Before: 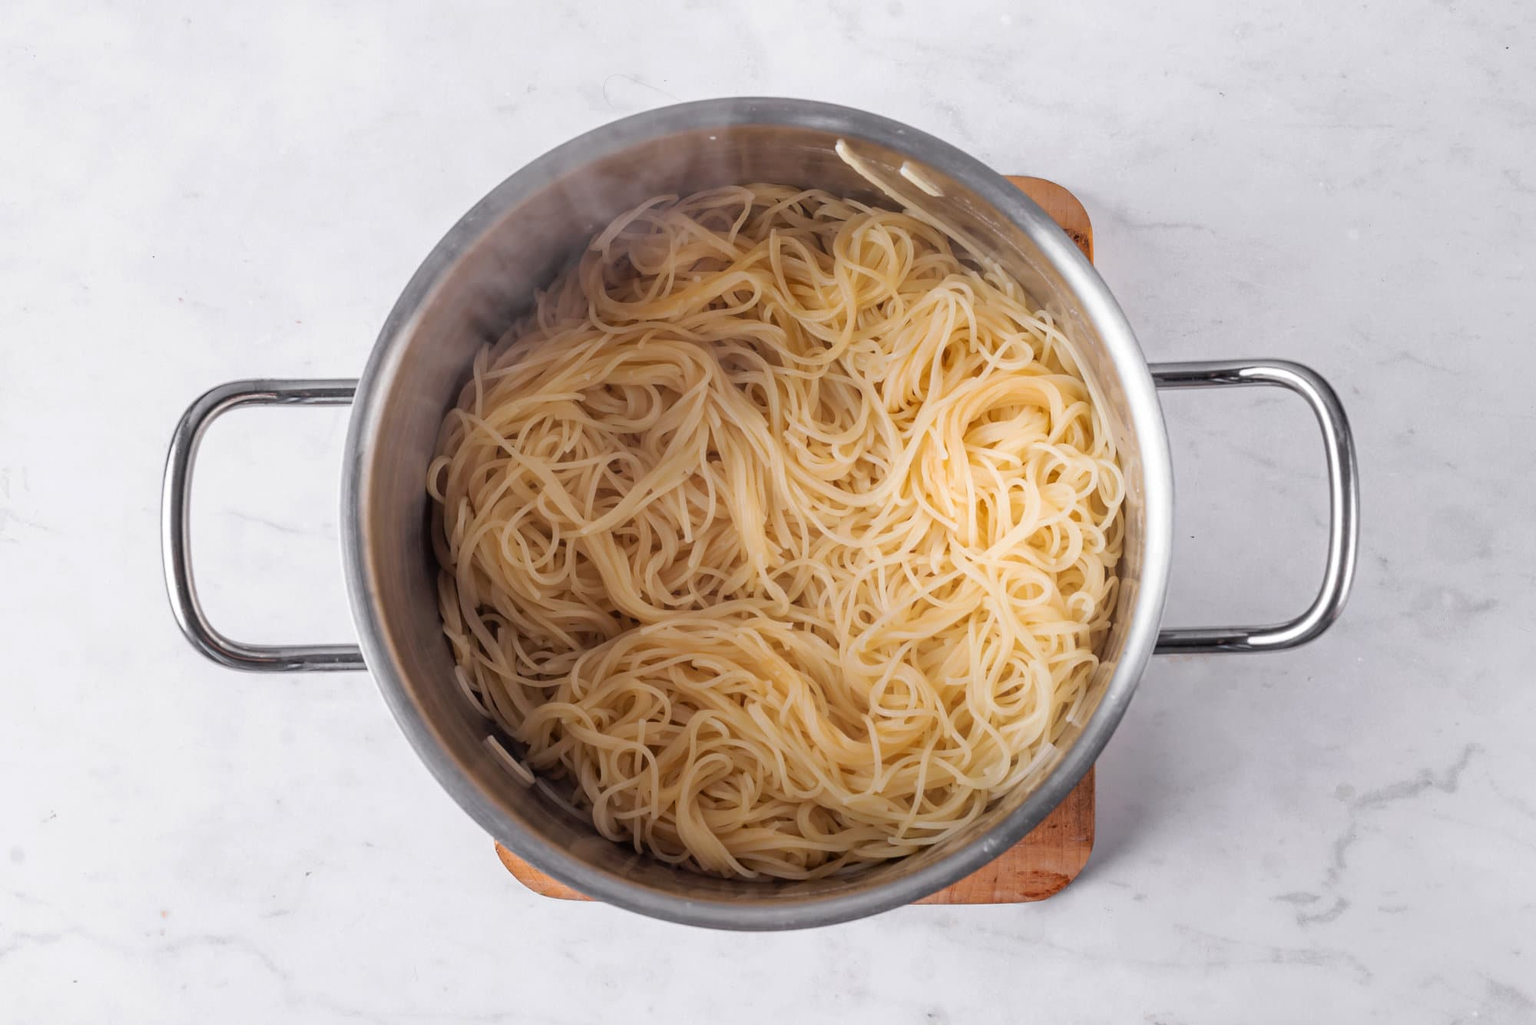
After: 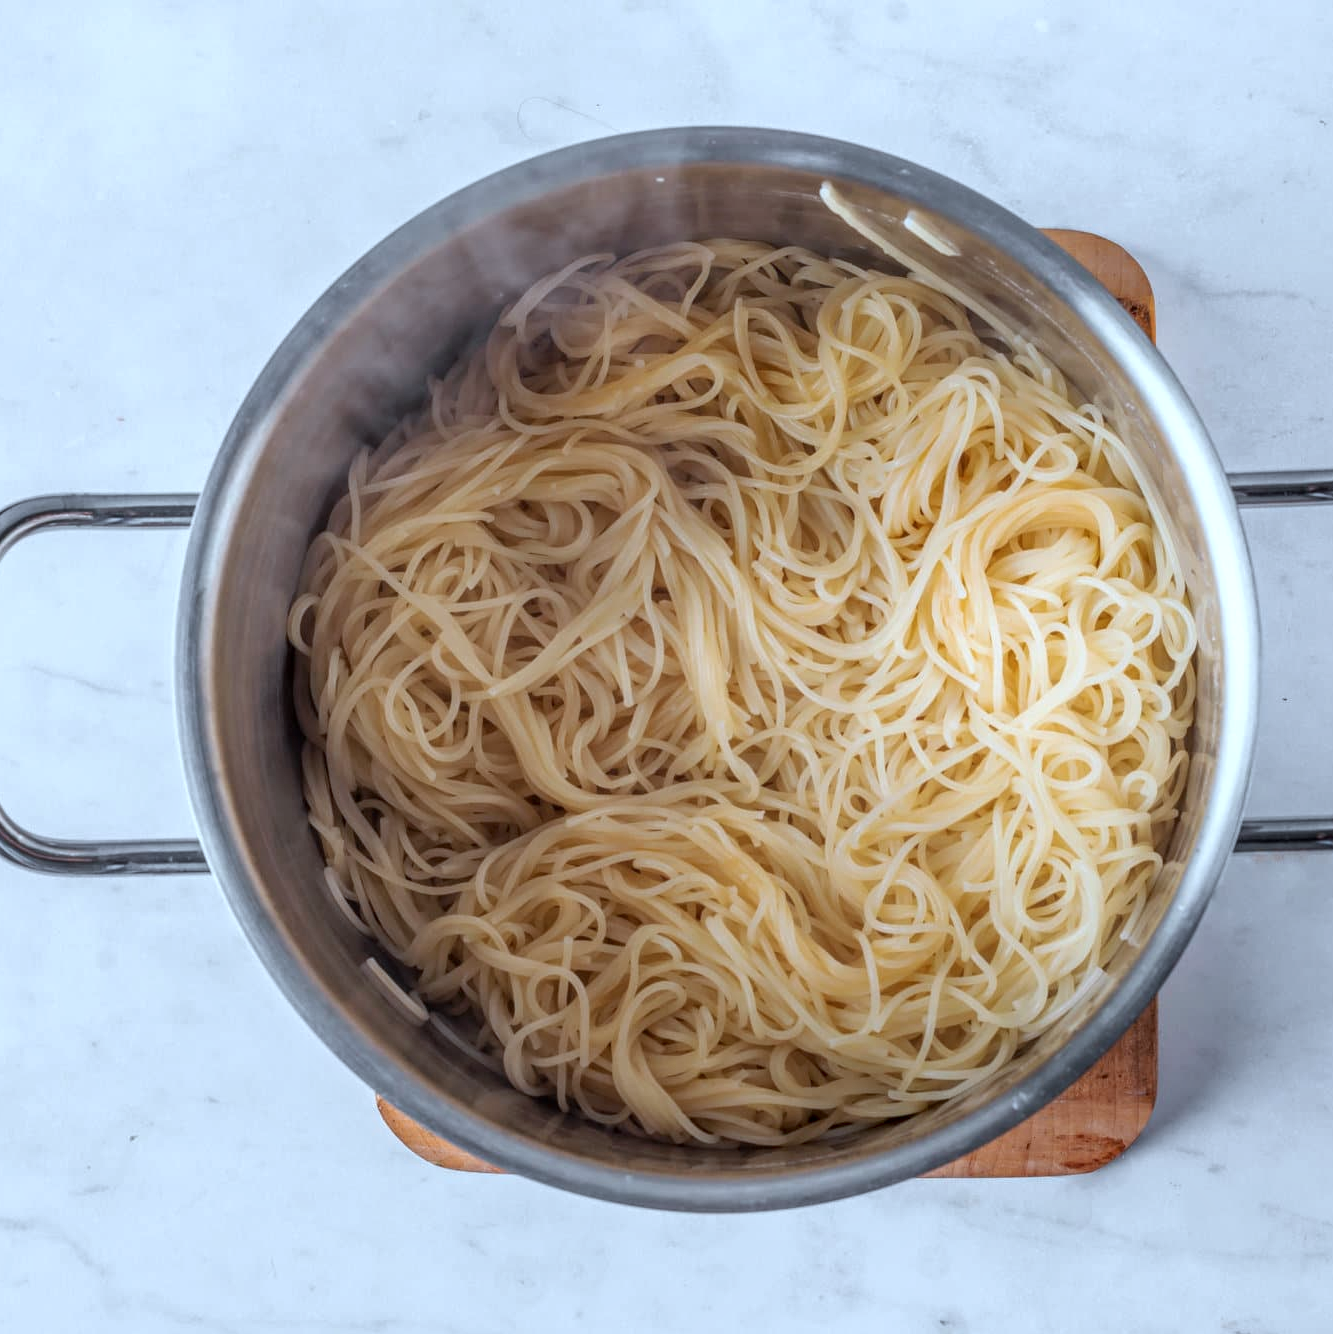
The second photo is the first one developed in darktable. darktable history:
local contrast: highlights 0%, shadows 0%, detail 133%
rotate and perspective: crop left 0, crop top 0
crop and rotate: left 13.409%, right 19.924%
color calibration: illuminant F (fluorescent), F source F9 (Cool White Deluxe 4150 K) – high CRI, x 0.374, y 0.373, temperature 4158.34 K
